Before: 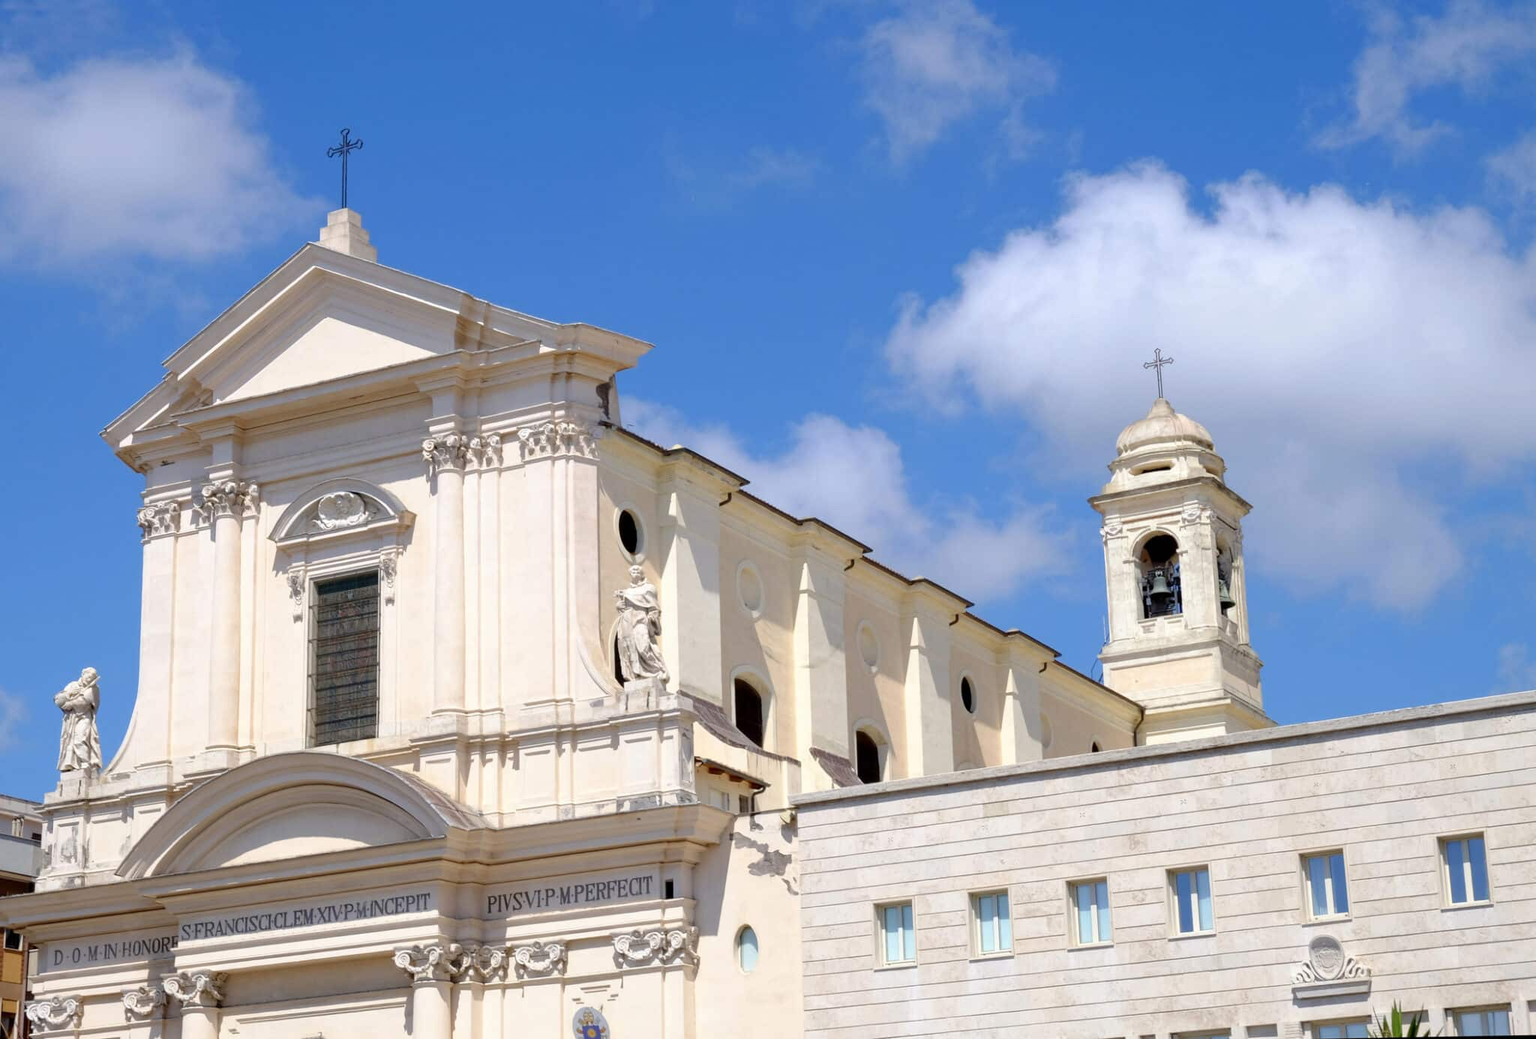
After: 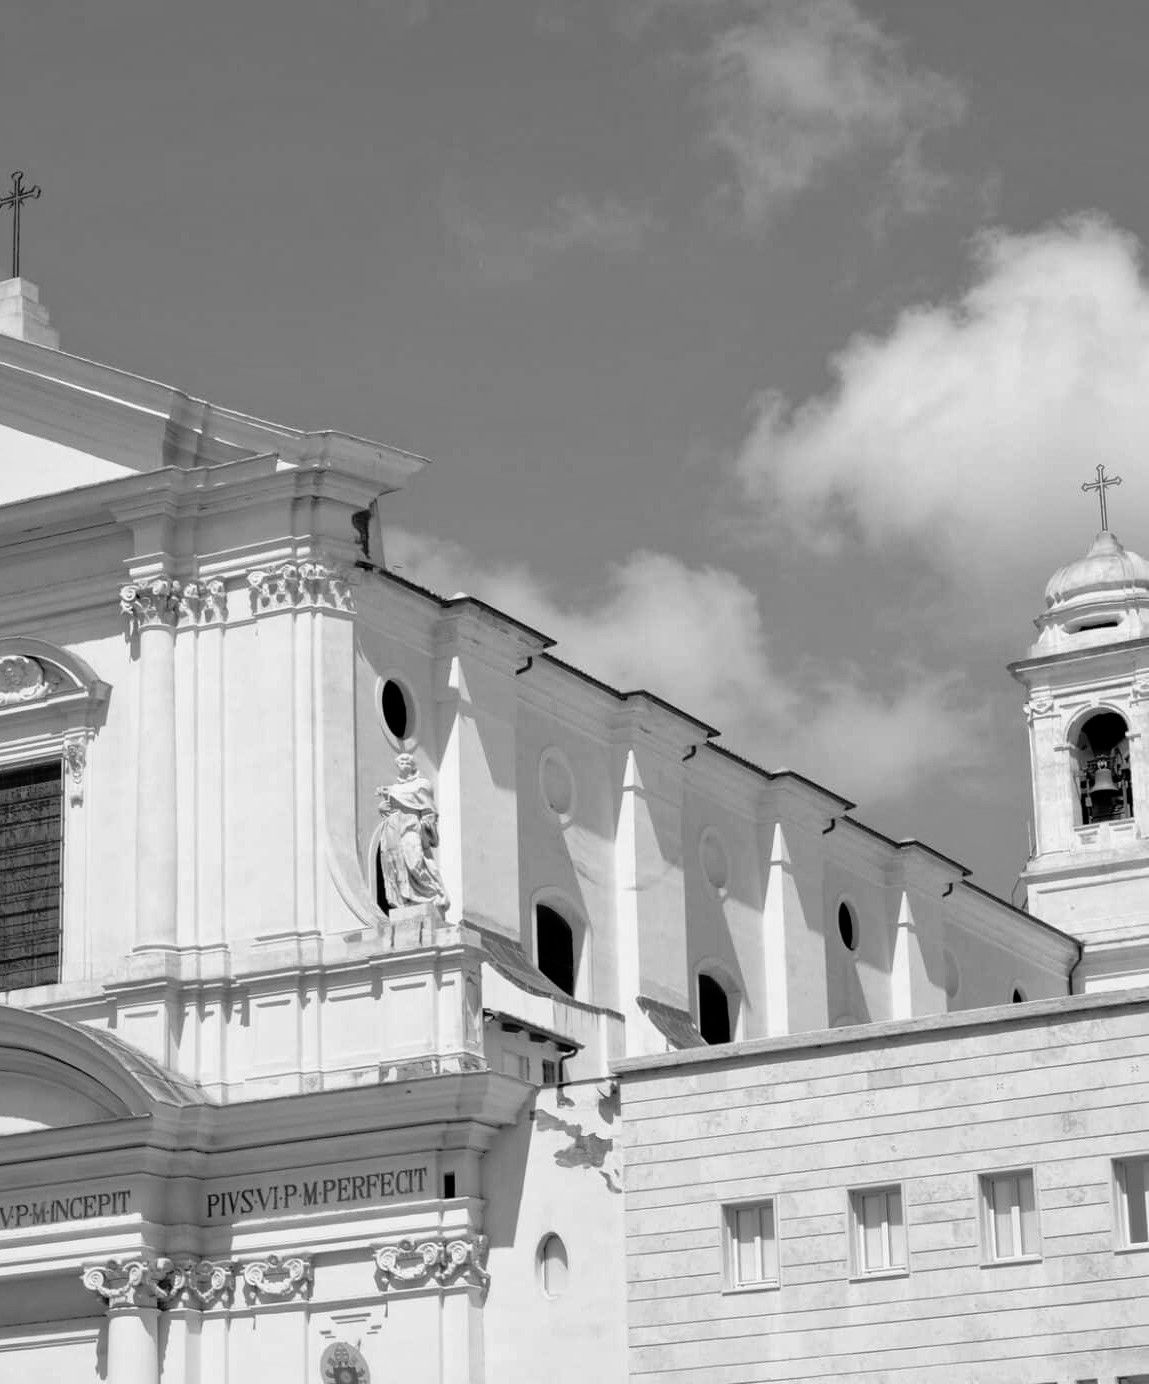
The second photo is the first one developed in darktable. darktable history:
monochrome: a 14.95, b -89.96
local contrast: mode bilateral grid, contrast 20, coarseness 50, detail 120%, midtone range 0.2
tone curve: curves: ch0 [(0, 0) (0.126, 0.061) (0.362, 0.382) (0.498, 0.498) (0.706, 0.712) (1, 1)]; ch1 [(0, 0) (0.5, 0.497) (0.55, 0.578) (1, 1)]; ch2 [(0, 0) (0.44, 0.424) (0.489, 0.486) (0.537, 0.538) (1, 1)], color space Lab, independent channels, preserve colors none
crop: left 21.674%, right 22.086%
